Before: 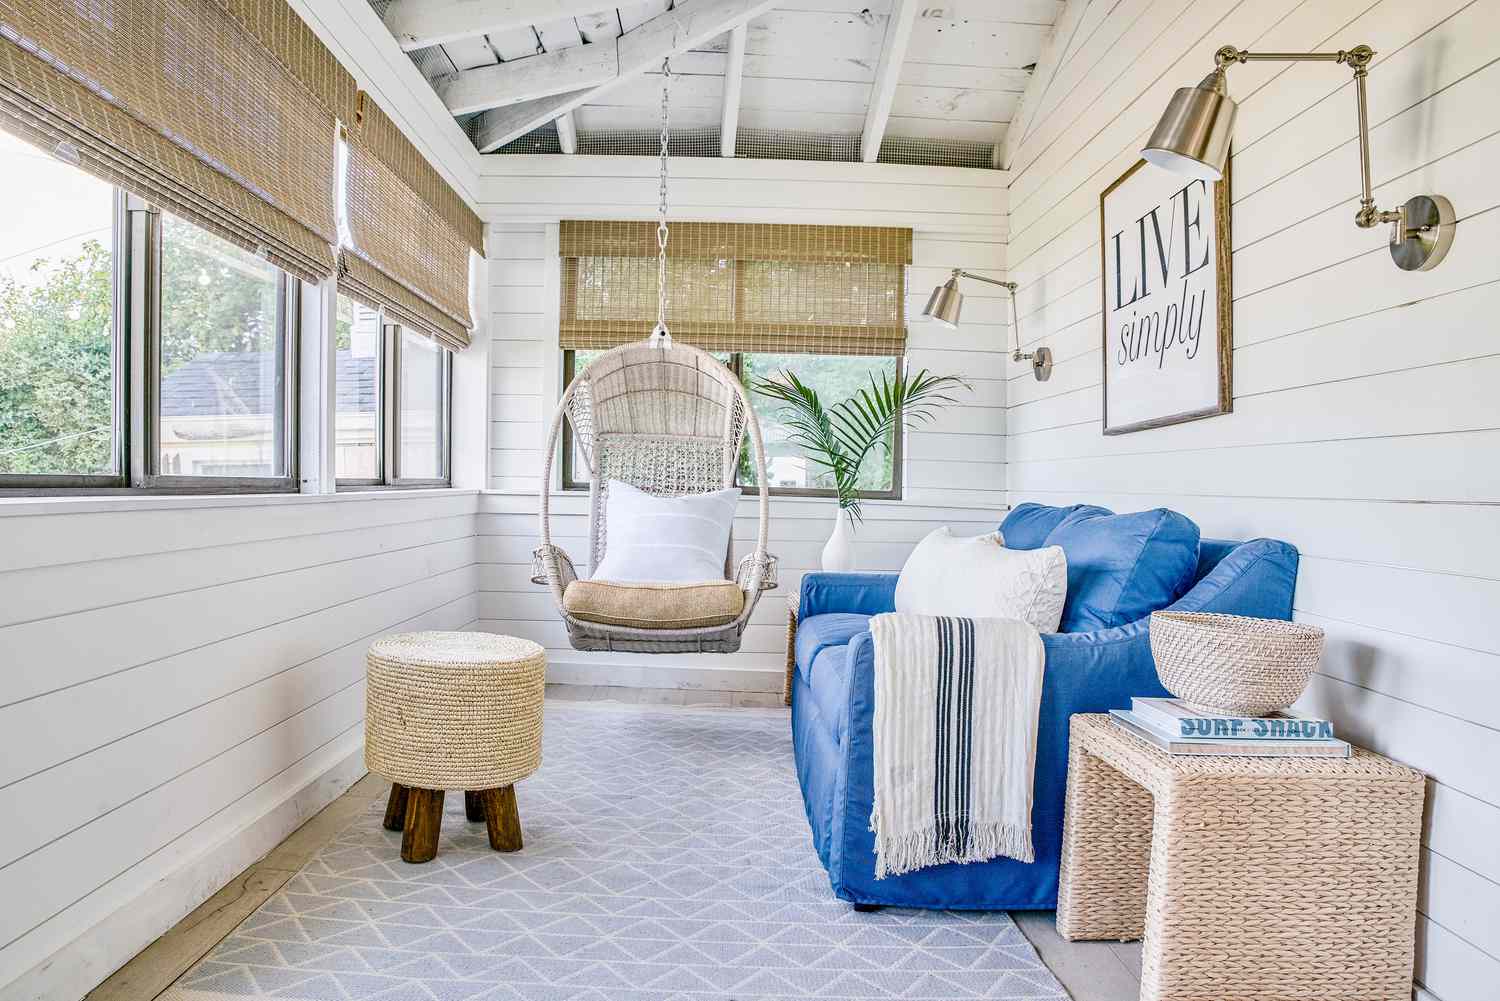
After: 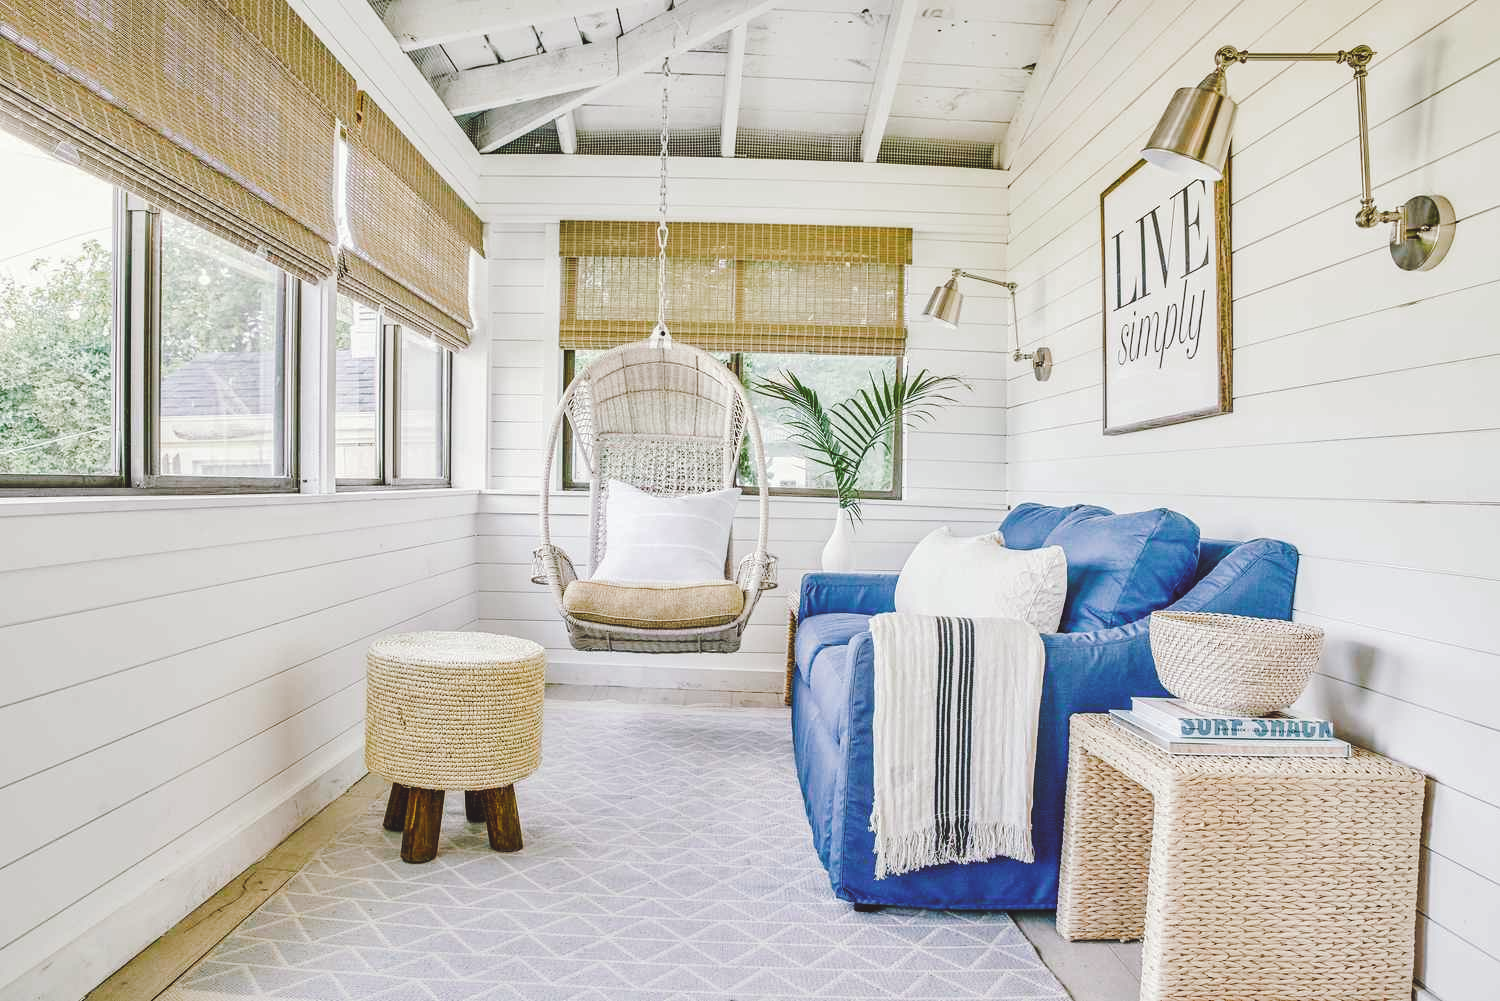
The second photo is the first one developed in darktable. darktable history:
tone curve: curves: ch0 [(0, 0) (0.003, 0.1) (0.011, 0.101) (0.025, 0.11) (0.044, 0.126) (0.069, 0.14) (0.1, 0.158) (0.136, 0.18) (0.177, 0.206) (0.224, 0.243) (0.277, 0.293) (0.335, 0.36) (0.399, 0.446) (0.468, 0.537) (0.543, 0.618) (0.623, 0.694) (0.709, 0.763) (0.801, 0.836) (0.898, 0.908) (1, 1)], preserve colors none
color look up table: target L [93.06, 90.68, 87.45, 90.26, 86.8, 75.86, 59.82, 52.03, 58.69, 50.55, 38, 21.18, 200.64, 89.42, 69.8, 71.99, 70.26, 64.71, 62.59, 55.62, 53.8, 51.75, 41.49, 35.59, 31.23, 30.23, 28.32, 13.37, 1.058, 87.18, 81.32, 76.19, 75.46, 64.97, 63.9, 54.23, 51.69, 41.94, 42.4, 35.59, 36.21, 24.2, 14.86, 9.613, 92.68, 81.76, 67.84, 54.69, 45.61], target a [-7.437, -11.06, -30.03, -15.76, -39.07, -49.11, -24.24, -40.18, -36.44, -19.89, -22.7, -18.08, 0, 4.092, 35.07, 8.778, 6.207, 6.426, 28.1, 18.64, 74.02, 74.43, 59.86, -1.285, 7.014, 24.91, 39.05, 27.32, 4.294, 21.78, 15.51, 36.01, 51.04, 24, 52.79, 76.42, 67.82, 9.552, 33.34, -0.683, 43.85, 40.53, 33.2, 16.24, -35.03, -21.08, -33.21, -8.228, -24.3], target b [15.76, 56.55, 45.37, 4.491, 17.69, 34.63, 44.58, 37.01, 14.87, 23.59, 29.64, 22.64, -0.001, 12.44, 56.54, 71.82, 49.11, 5.629, 28.08, 58.83, 25.44, 74.35, 59.06, 43.8, 8.627, 46.74, 18.78, 22.28, 1.154, -8.133, -5.889, 1.474, -27.54, -35.13, -43.56, -15.85, 11.96, -52.25, -16.21, -19.95, -50.89, -29.1, -41.29, -19.5, -5.856, -18.19, -8.716, -31.62, 0.539], num patches 49
